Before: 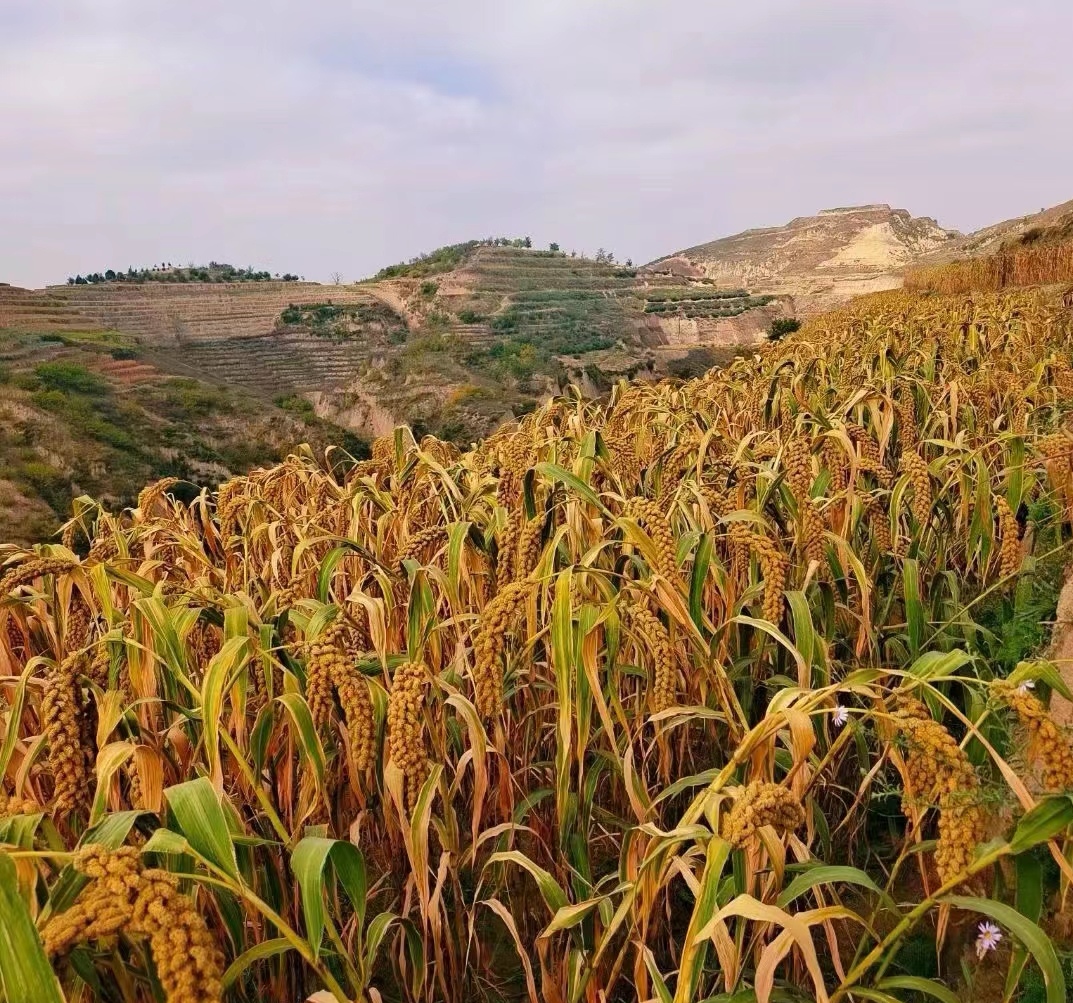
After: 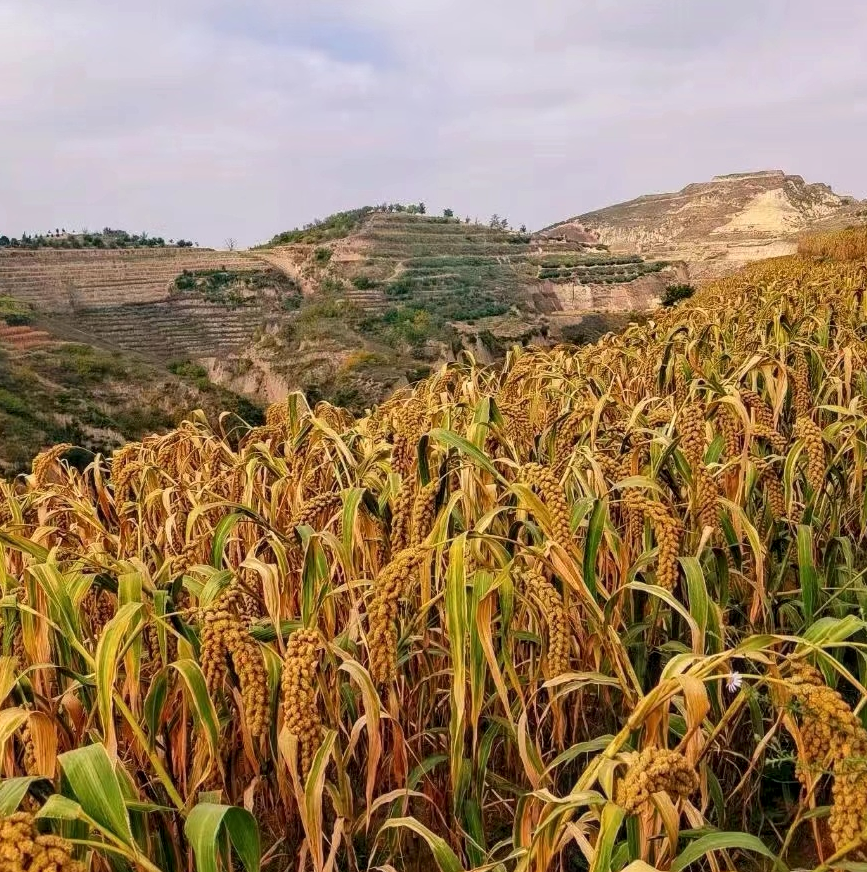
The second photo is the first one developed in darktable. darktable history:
local contrast: on, module defaults
crop: left 9.929%, top 3.475%, right 9.188%, bottom 9.529%
